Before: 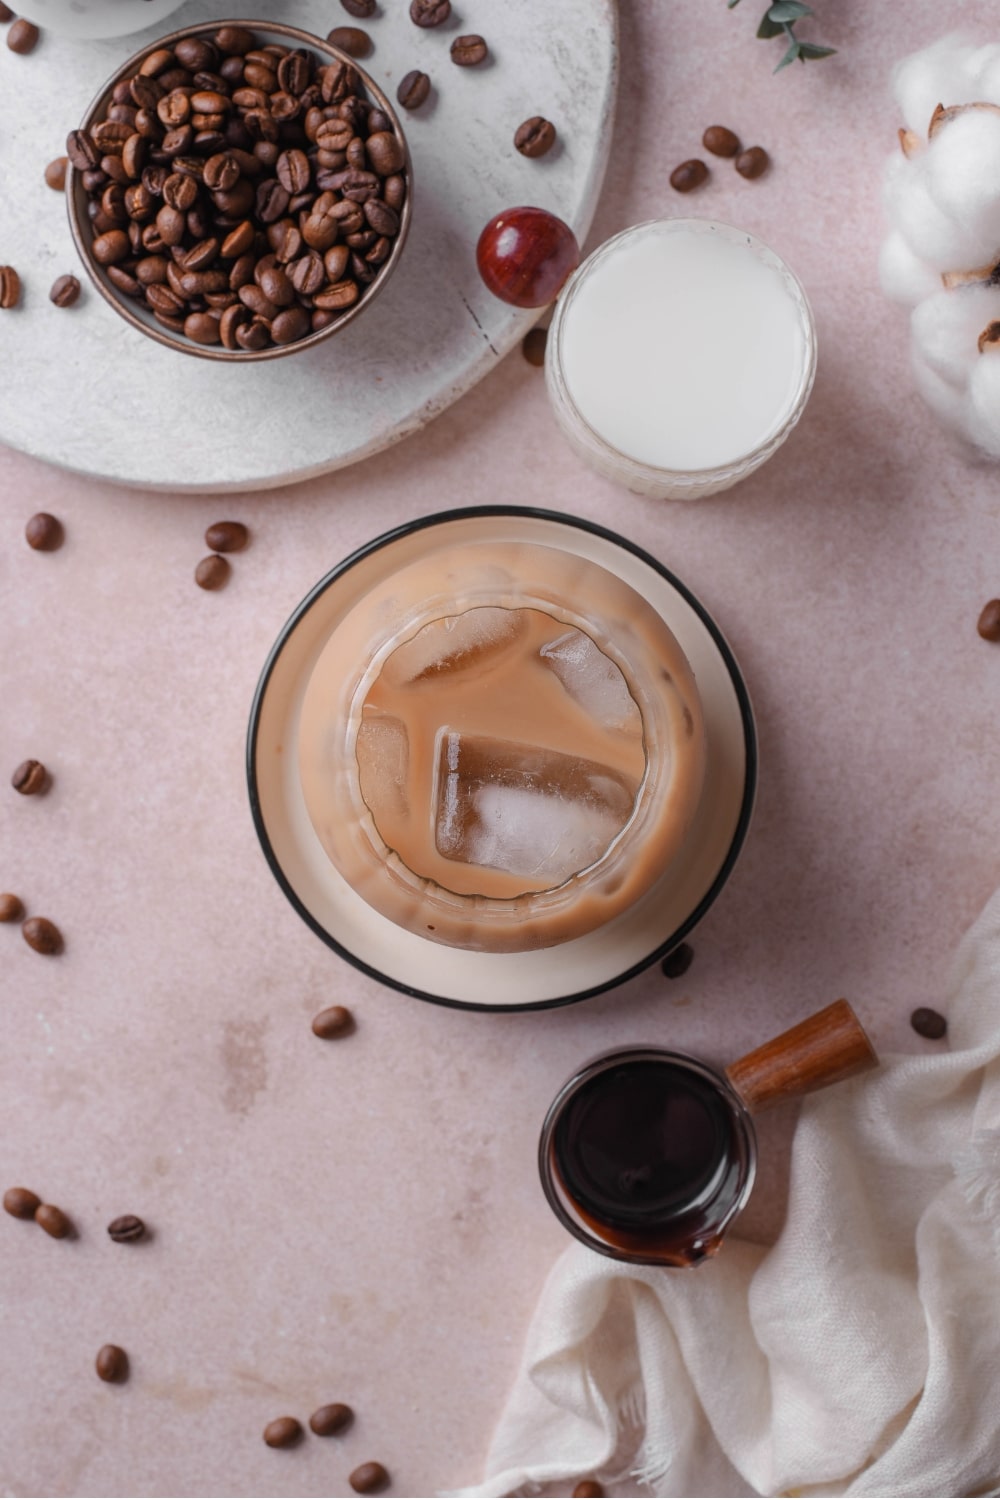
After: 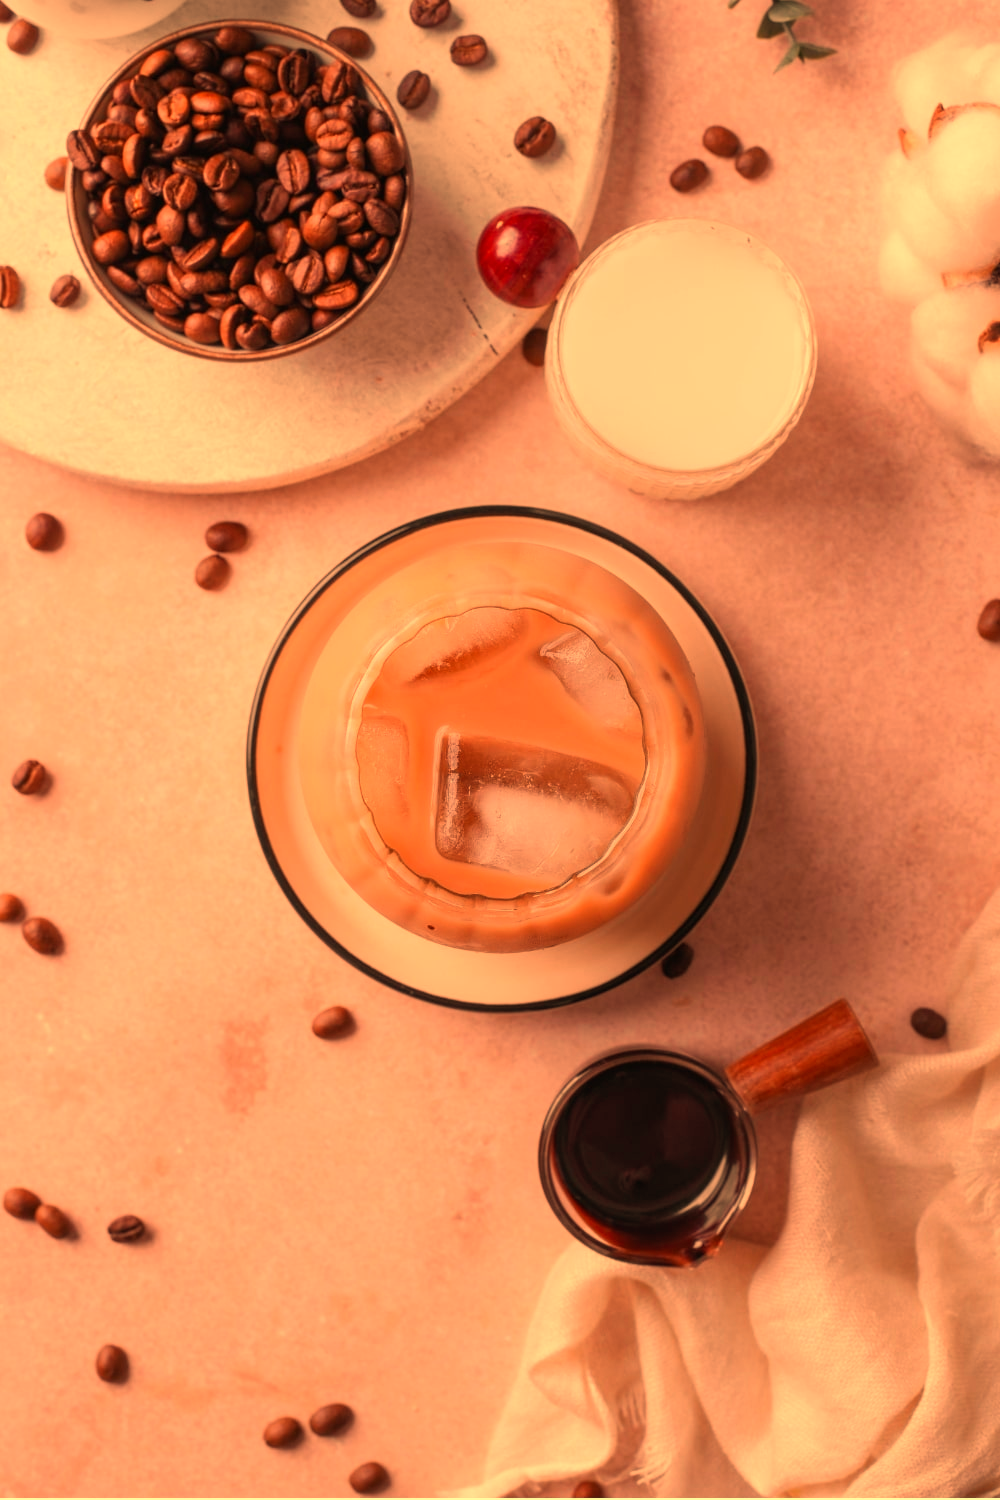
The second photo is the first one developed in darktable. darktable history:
white balance: red 1.467, blue 0.684
contrast brightness saturation: saturation 0.13
